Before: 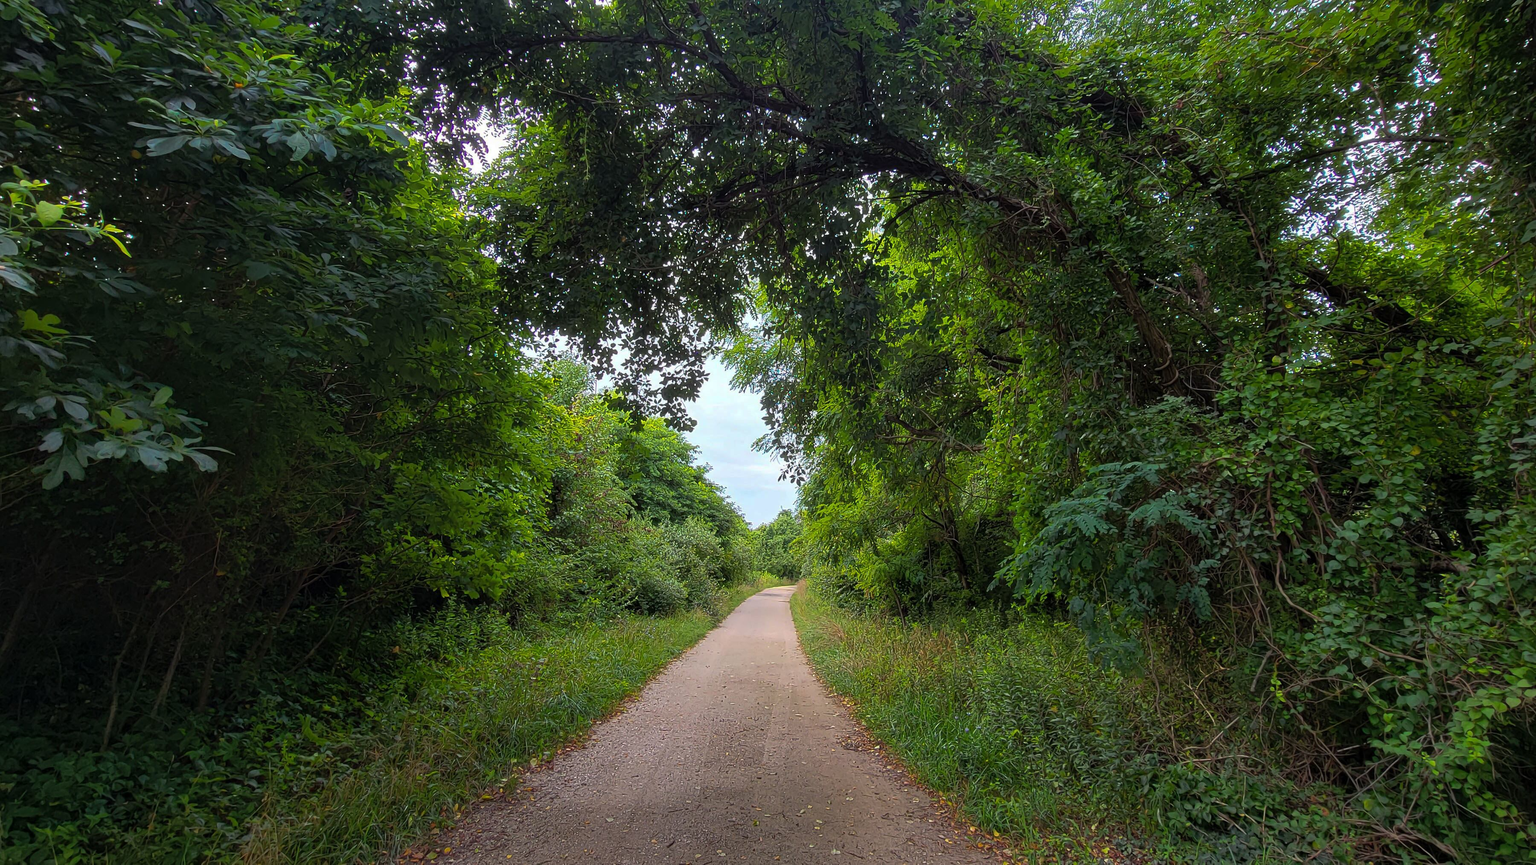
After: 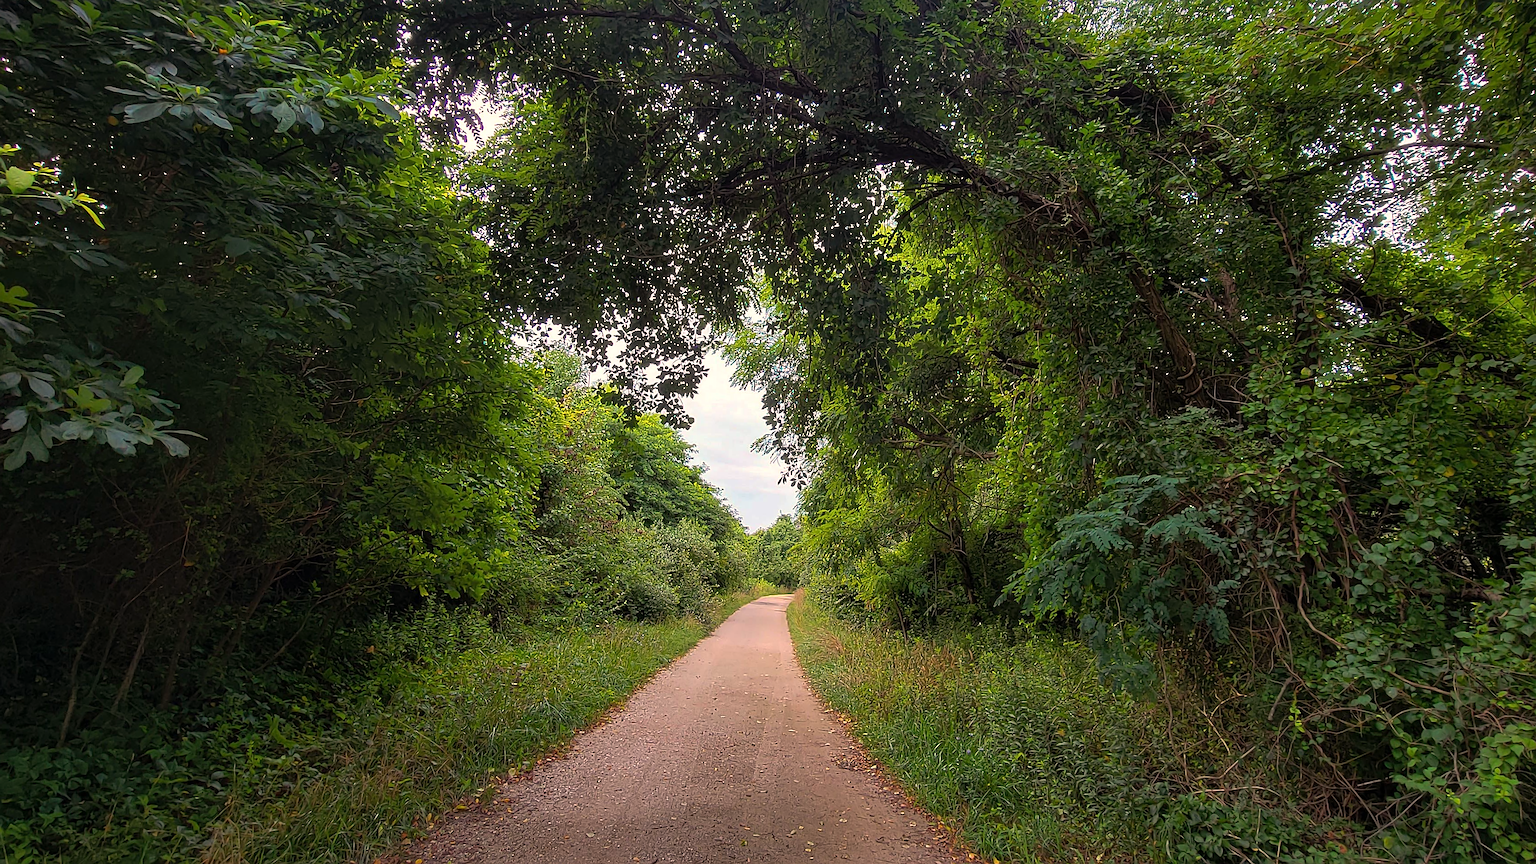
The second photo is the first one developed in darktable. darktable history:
crop and rotate: angle -1.69°
white balance: red 1.127, blue 0.943
sharpen: on, module defaults
